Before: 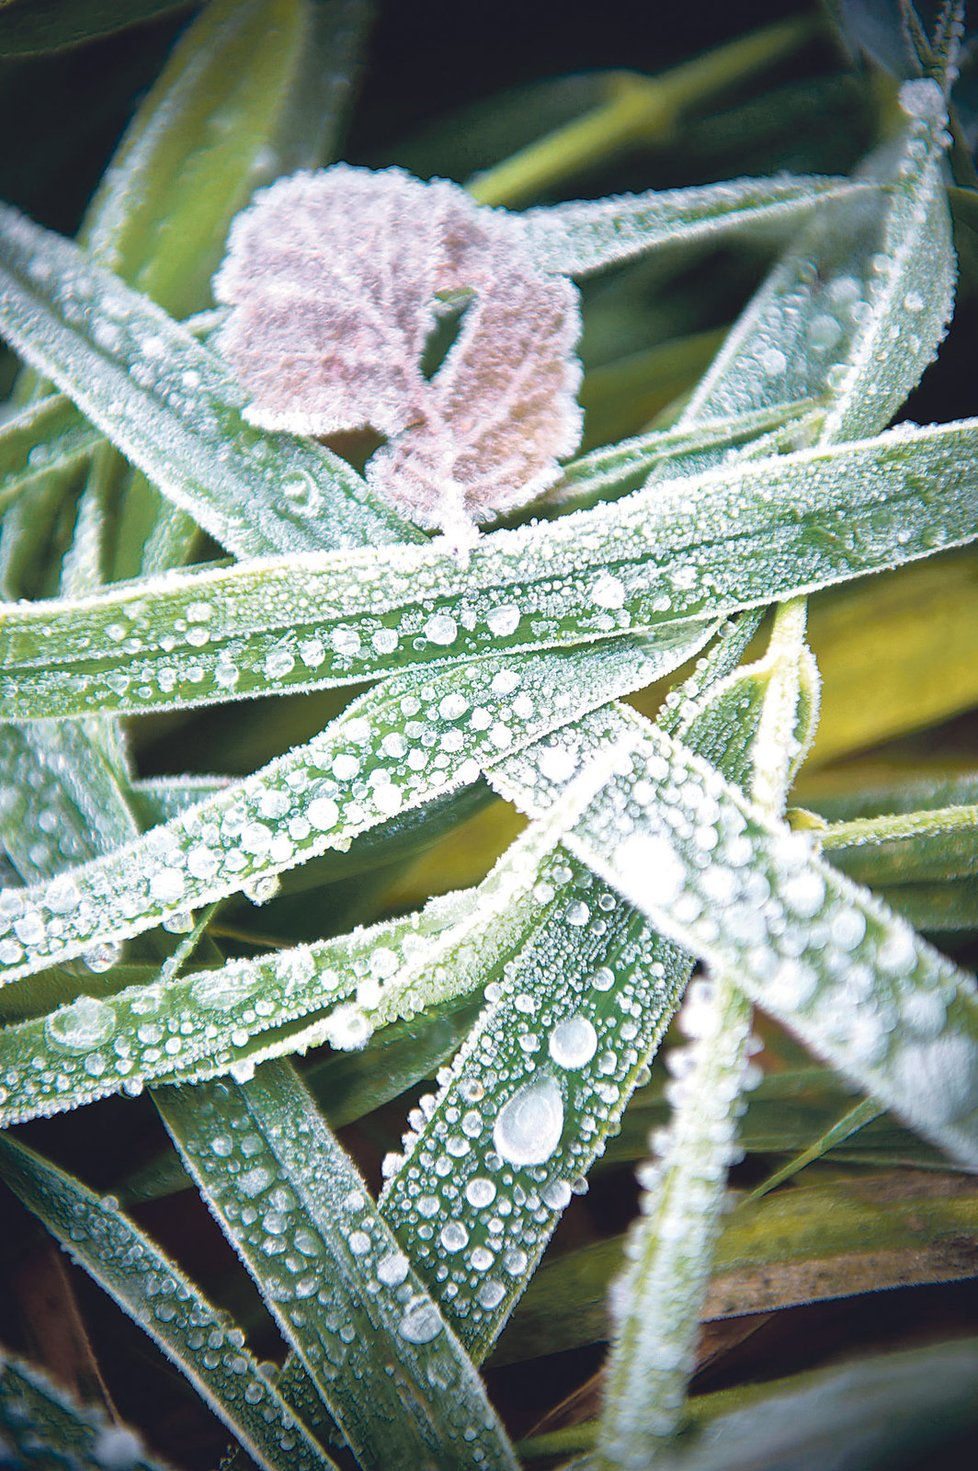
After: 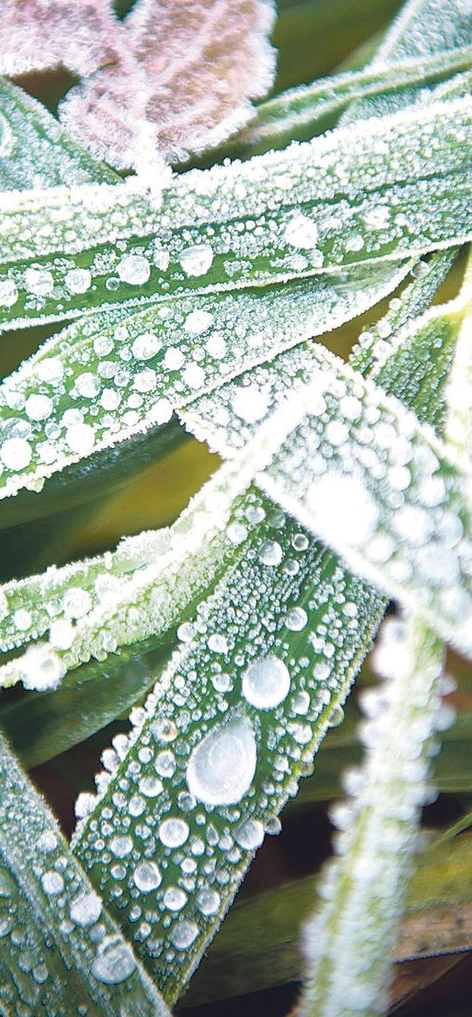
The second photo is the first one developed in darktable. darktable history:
crop: left 31.409%, top 24.5%, right 20.296%, bottom 6.318%
